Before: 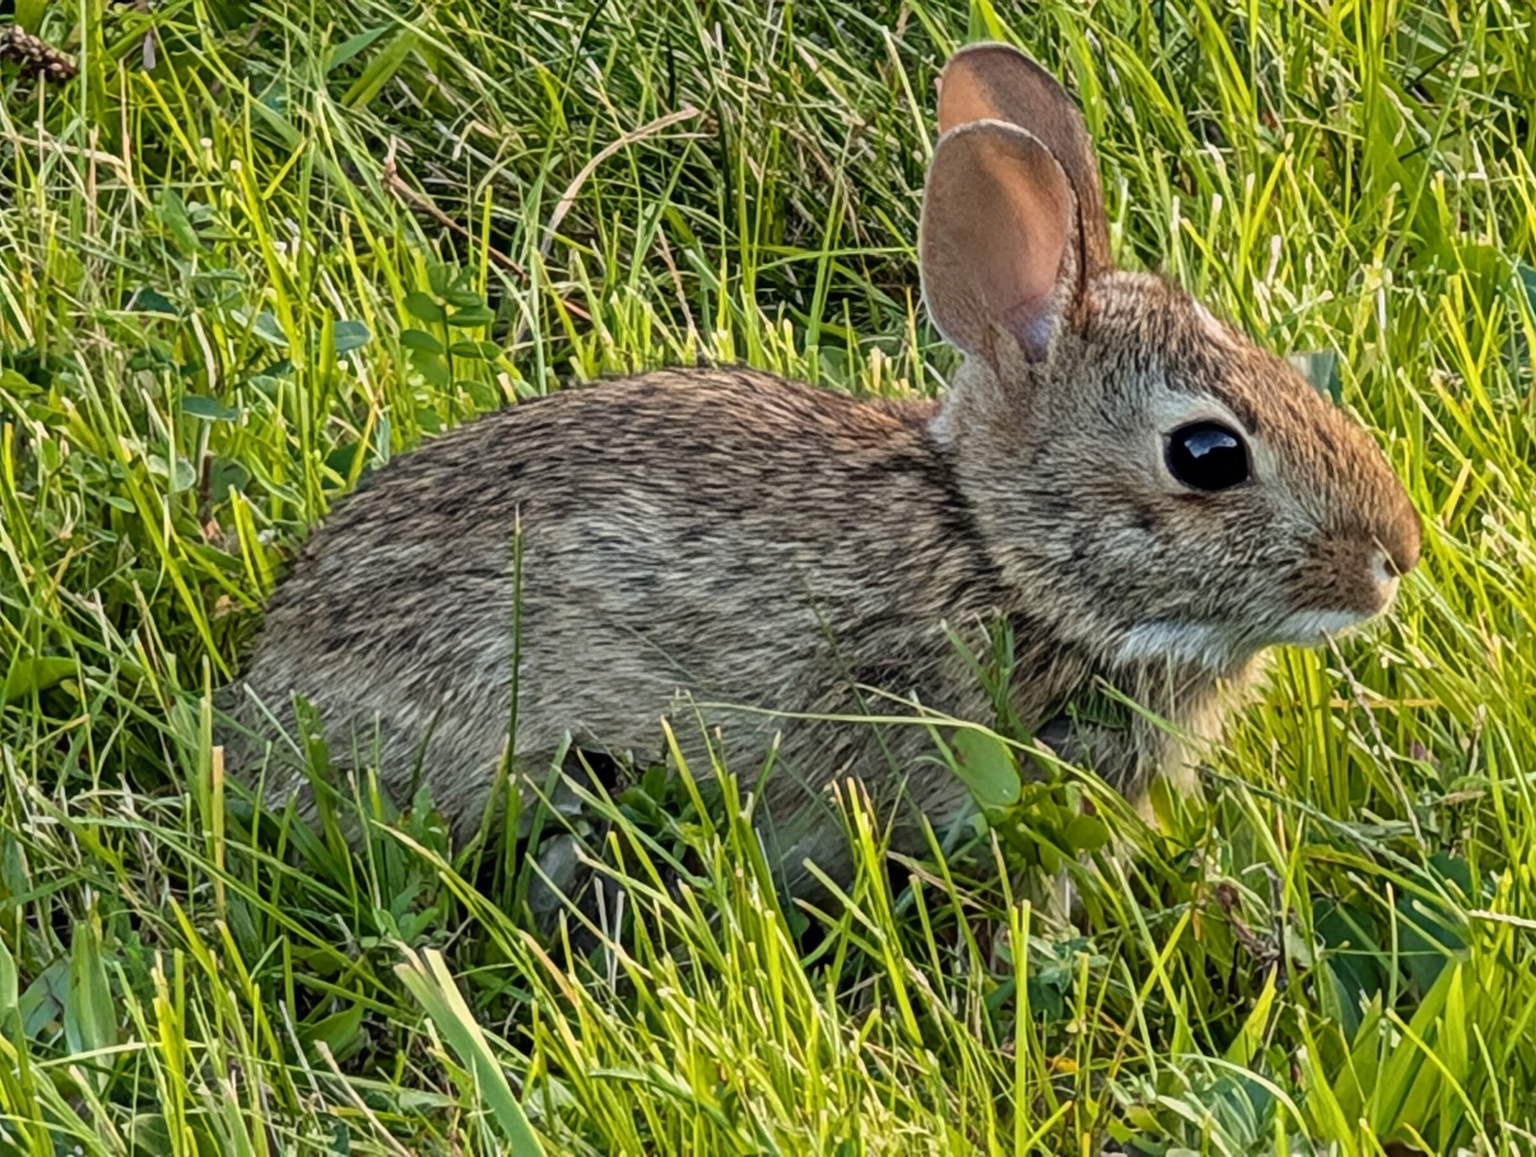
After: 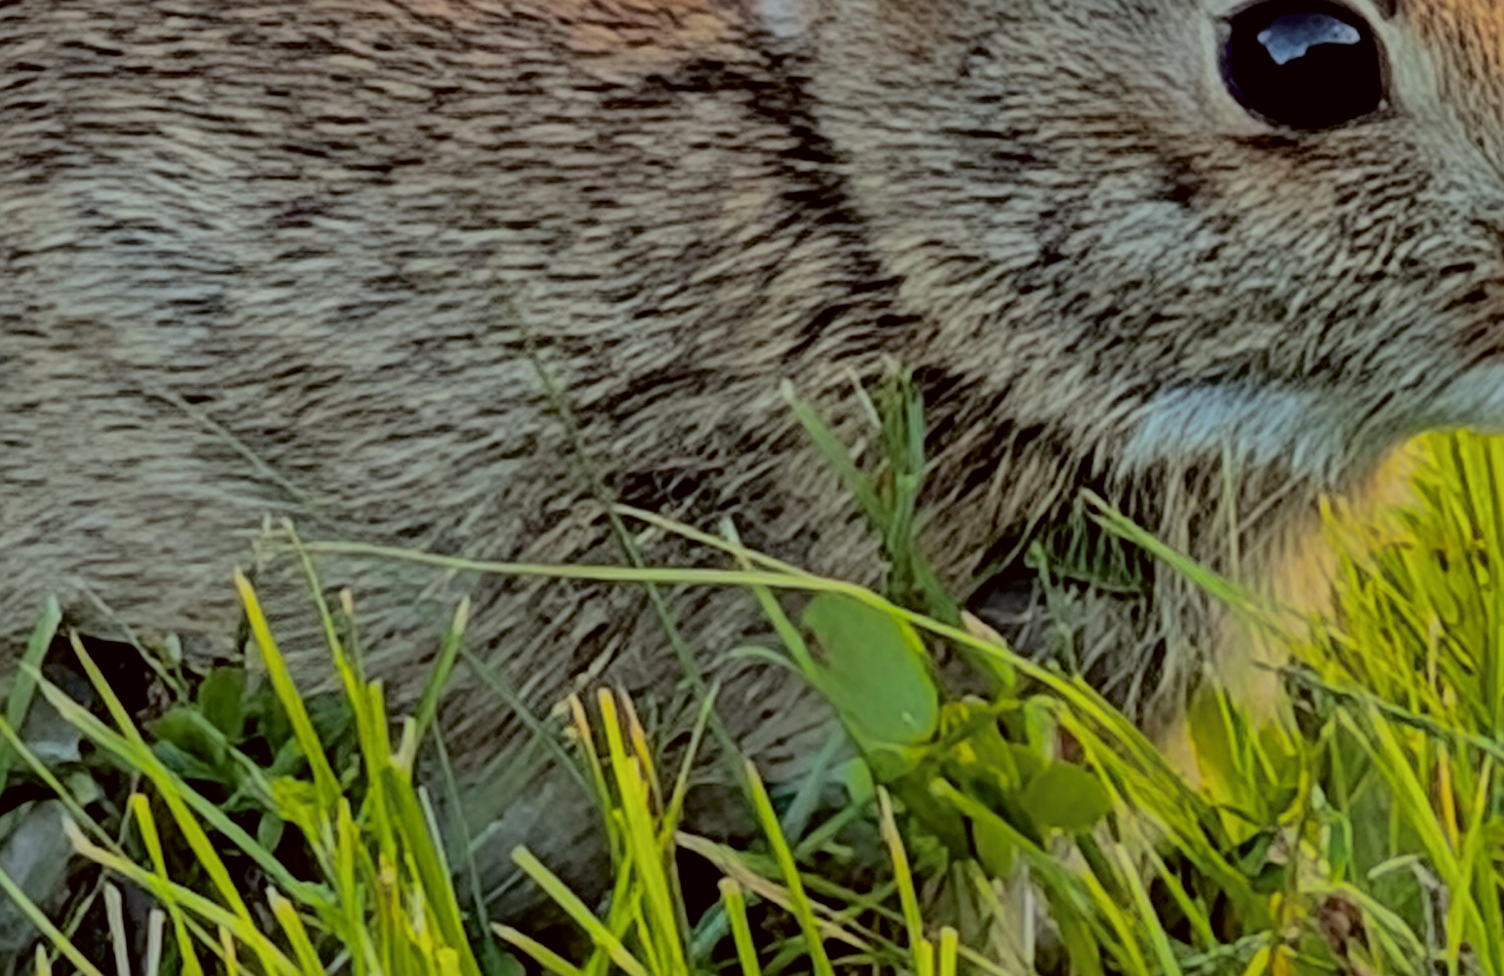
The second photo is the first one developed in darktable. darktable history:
sharpen: on, module defaults
filmic rgb: middle gray luminance 3.51%, black relative exposure -5.94 EV, white relative exposure 6.33 EV, dynamic range scaling 22.29%, target black luminance 0%, hardness 2.32, latitude 46.44%, contrast 0.777, highlights saturation mix 98.77%, shadows ↔ highlights balance 0.224%, preserve chrominance max RGB, color science v6 (2022), contrast in shadows safe, contrast in highlights safe
crop: left 35.215%, top 36.71%, right 14.649%, bottom 20.083%
color correction: highlights a* -5.01, highlights b* -4.21, shadows a* 3.86, shadows b* 4.19
